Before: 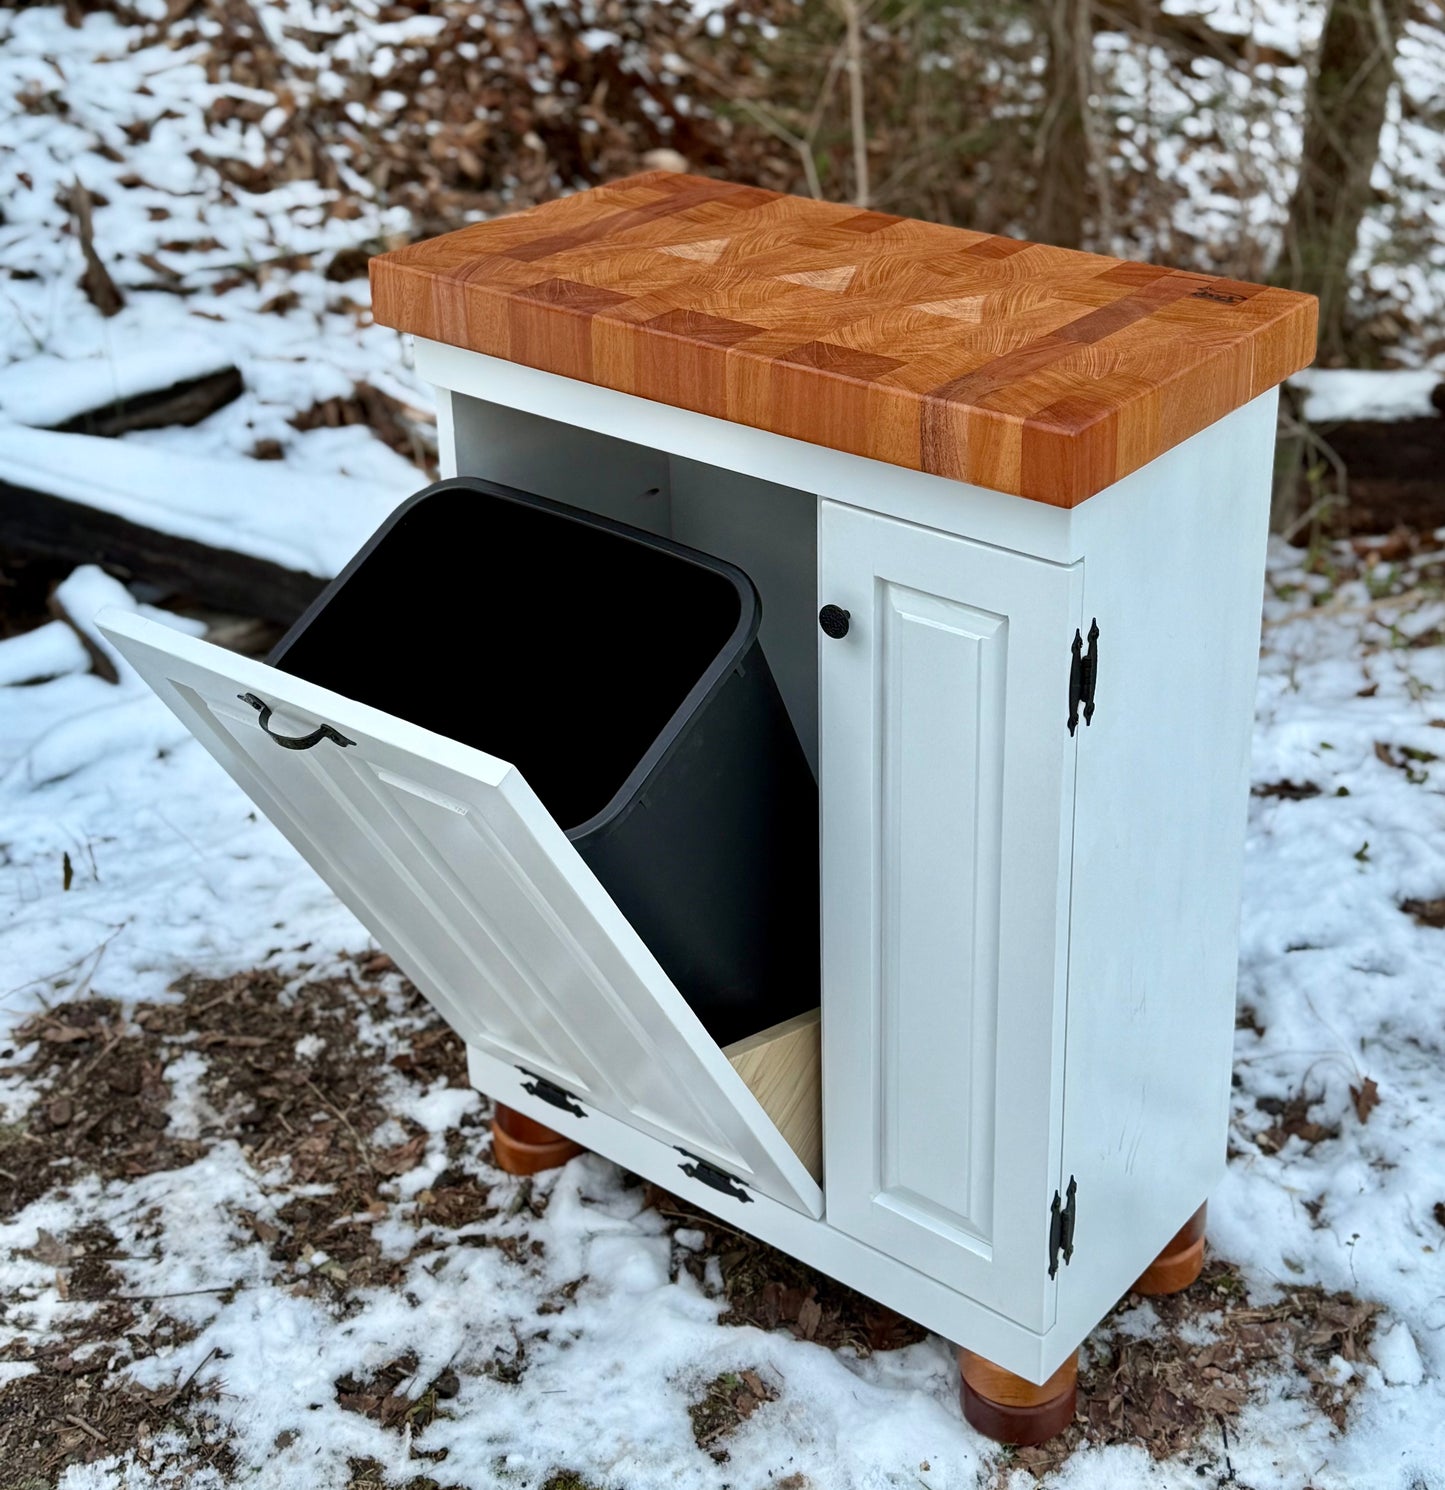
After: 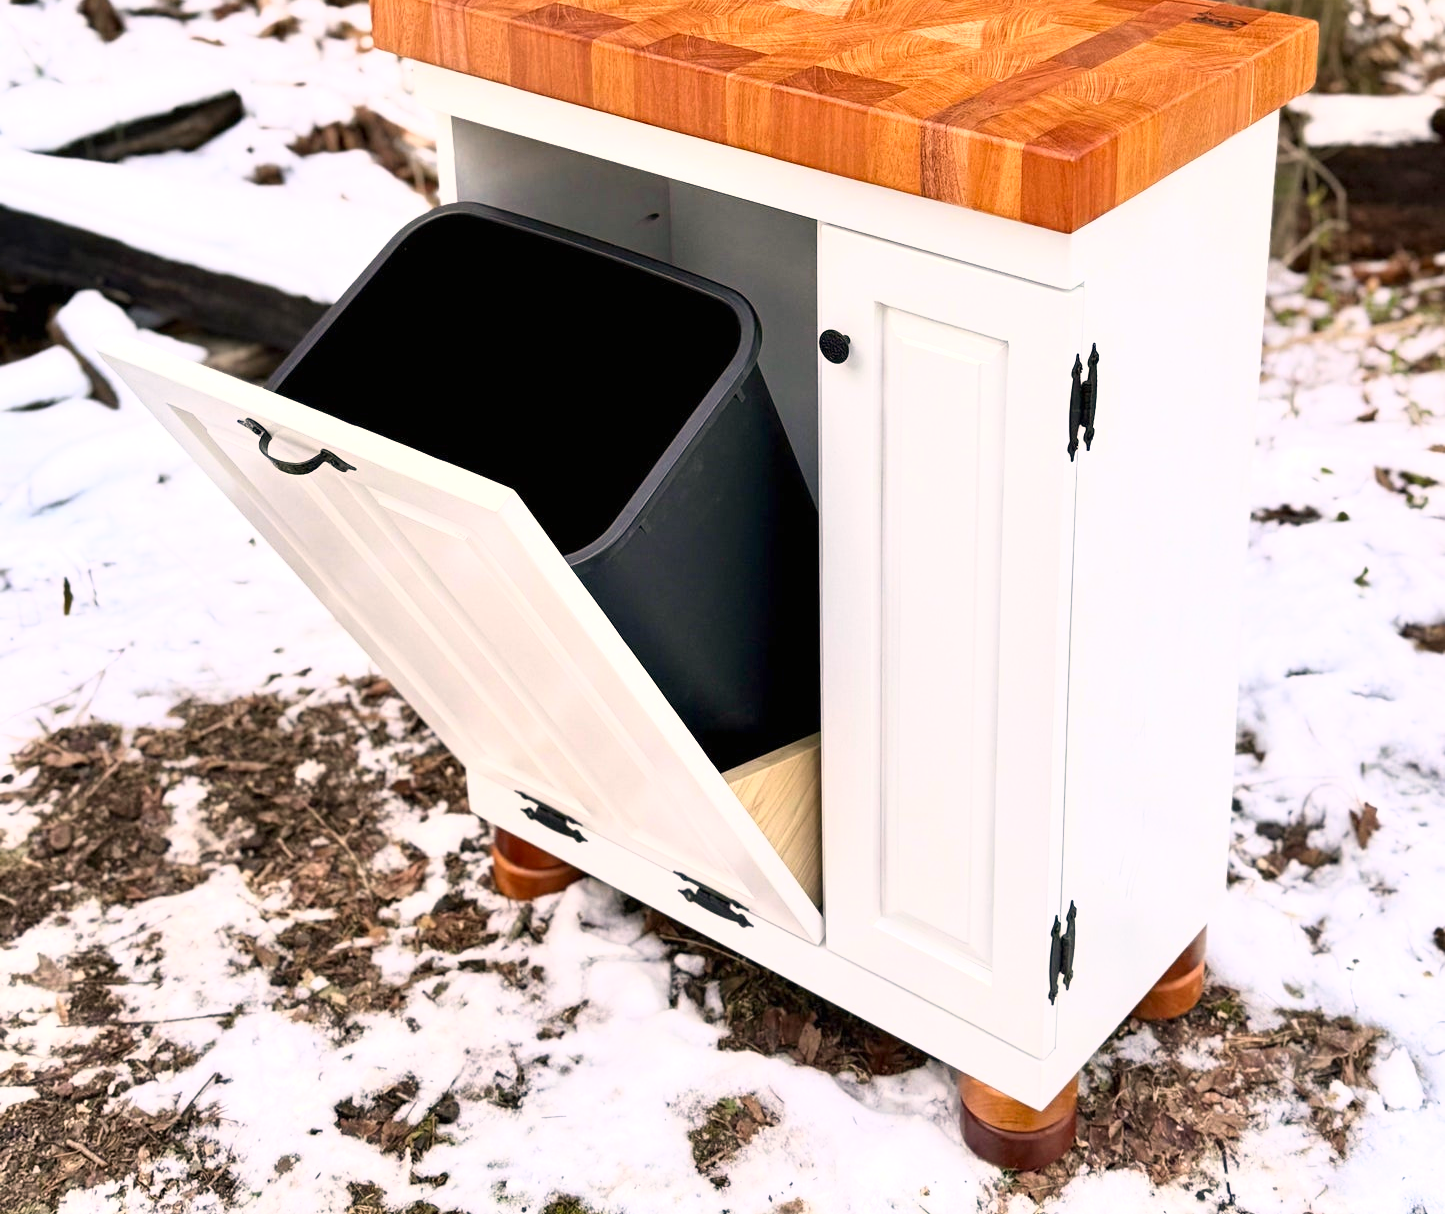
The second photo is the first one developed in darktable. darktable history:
base curve: curves: ch0 [(0, 0) (0.557, 0.834) (1, 1)]
color correction: highlights a* 11.96, highlights b* 11.58
crop and rotate: top 18.507%
exposure: black level correction 0, exposure 0.4 EV, compensate exposure bias true, compensate highlight preservation false
